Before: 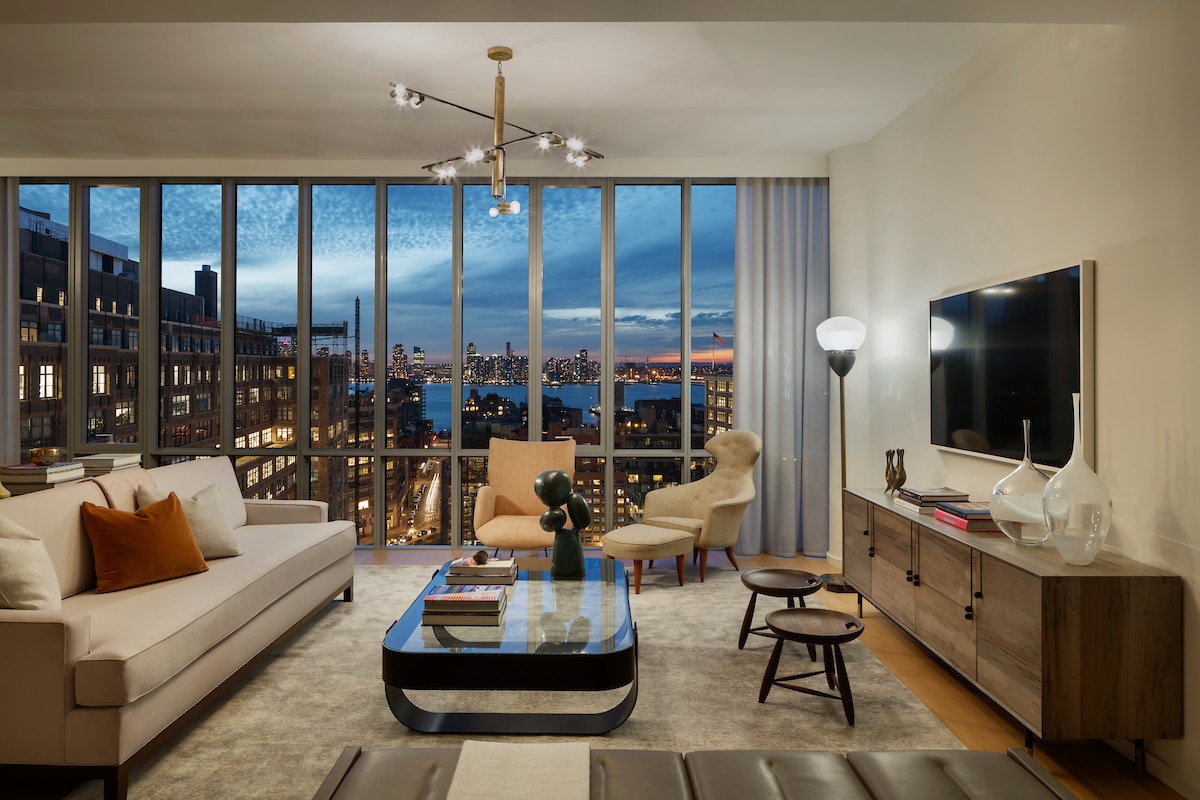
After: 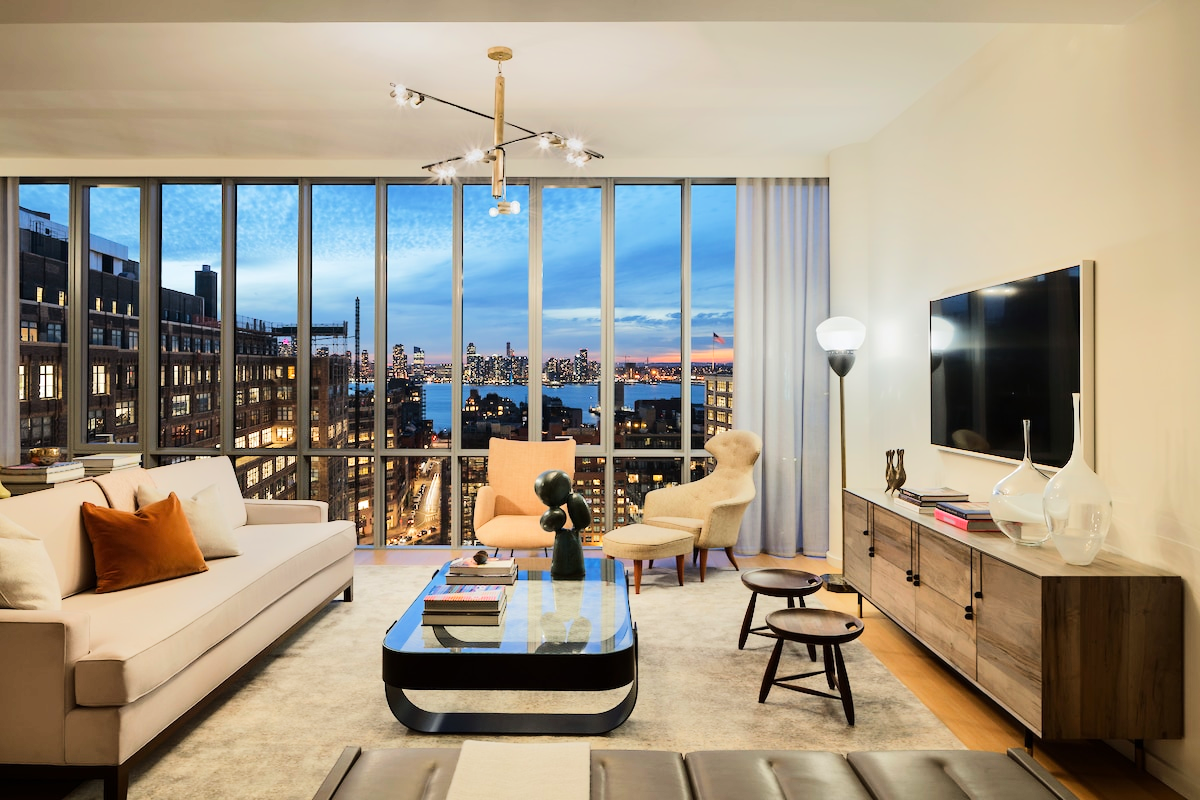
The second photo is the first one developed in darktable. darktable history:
tone equalizer: -7 EV 0.141 EV, -6 EV 0.576 EV, -5 EV 1.13 EV, -4 EV 1.35 EV, -3 EV 1.16 EV, -2 EV 0.6 EV, -1 EV 0.154 EV, edges refinement/feathering 500, mask exposure compensation -1.57 EV, preserve details no
